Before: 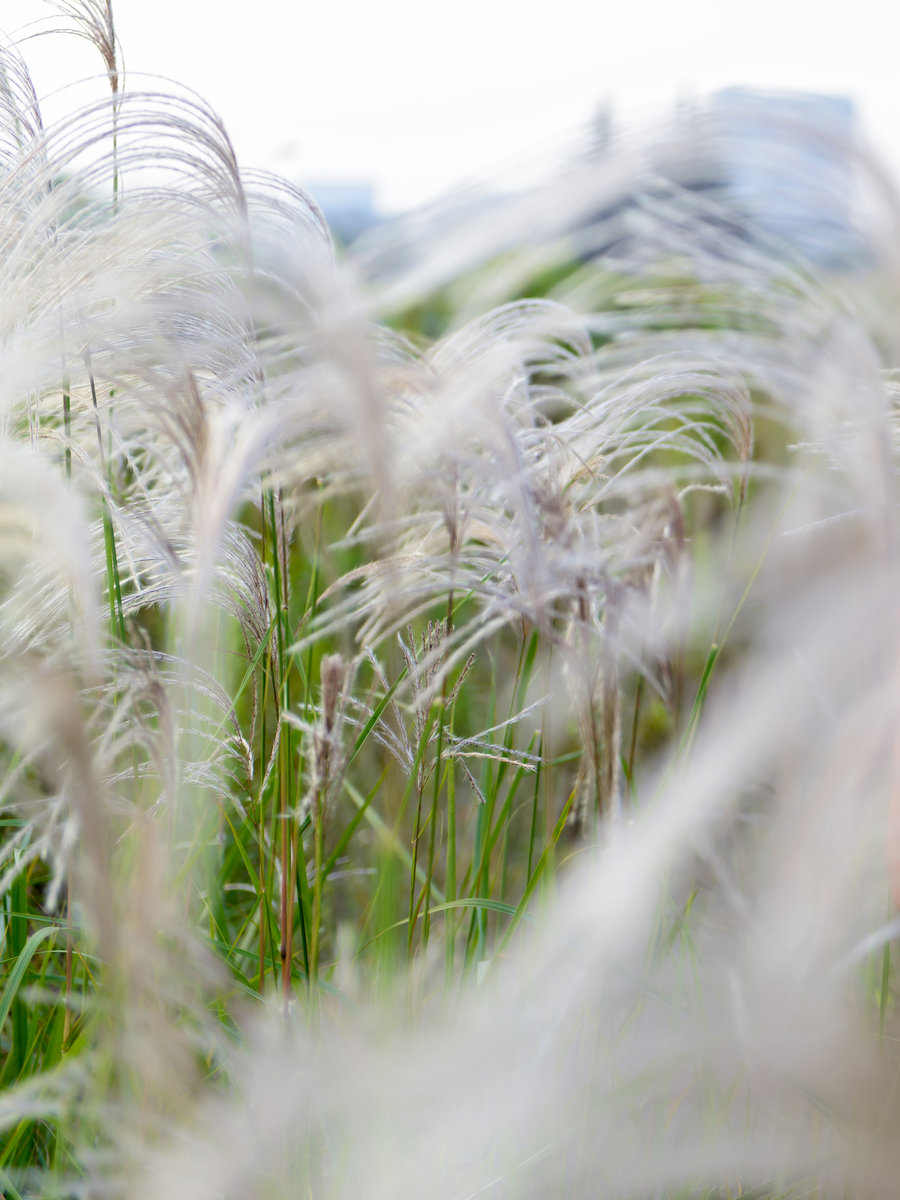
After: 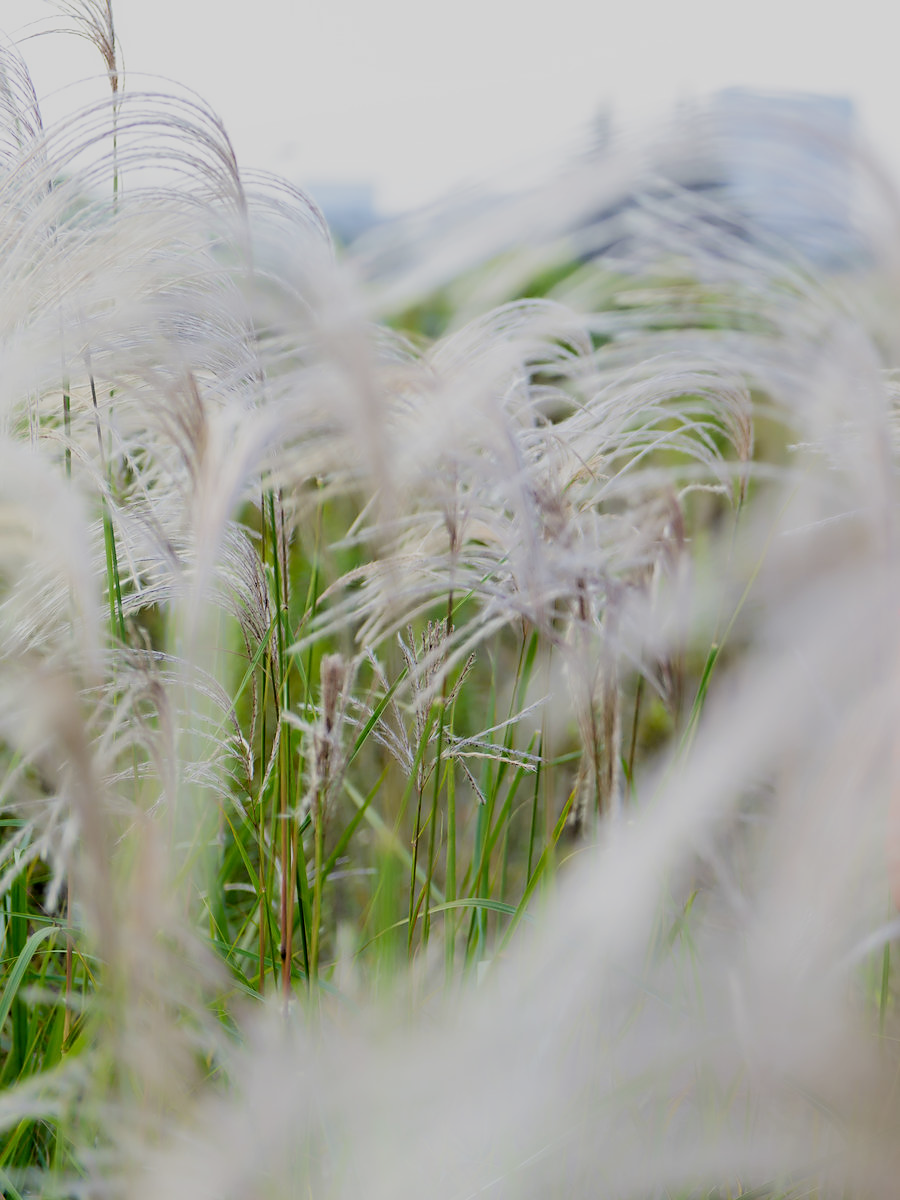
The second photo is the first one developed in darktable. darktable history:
filmic rgb: black relative exposure -7.65 EV, white relative exposure 4.56 EV, hardness 3.61
sharpen: radius 1.434, amount 0.412, threshold 1.19
